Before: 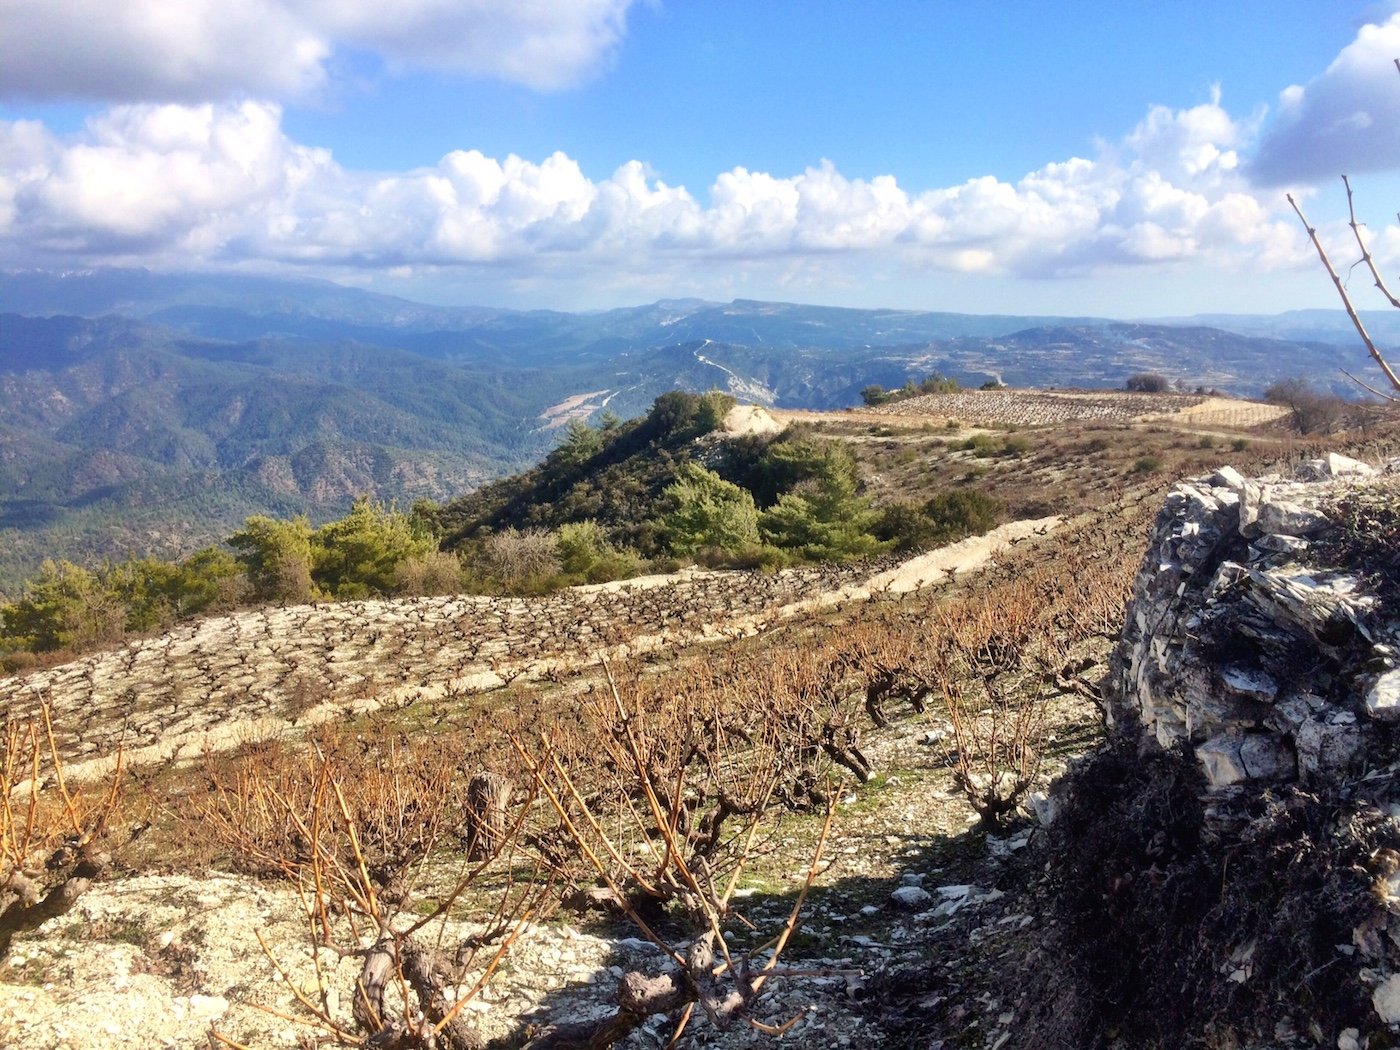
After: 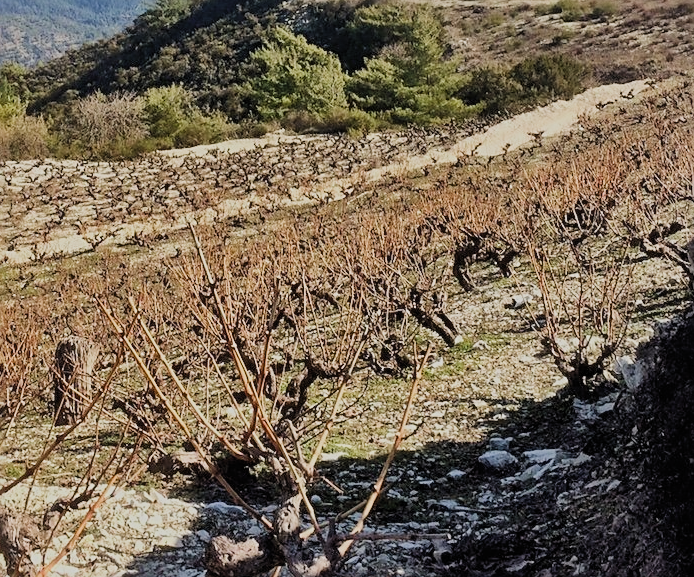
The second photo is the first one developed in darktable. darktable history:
filmic rgb: black relative exposure -7.65 EV, white relative exposure 4.56 EV, hardness 3.61, color science v5 (2021), iterations of high-quality reconstruction 0, contrast in shadows safe, contrast in highlights safe
crop: left 29.526%, top 41.525%, right 20.869%, bottom 3.506%
sharpen: on, module defaults
